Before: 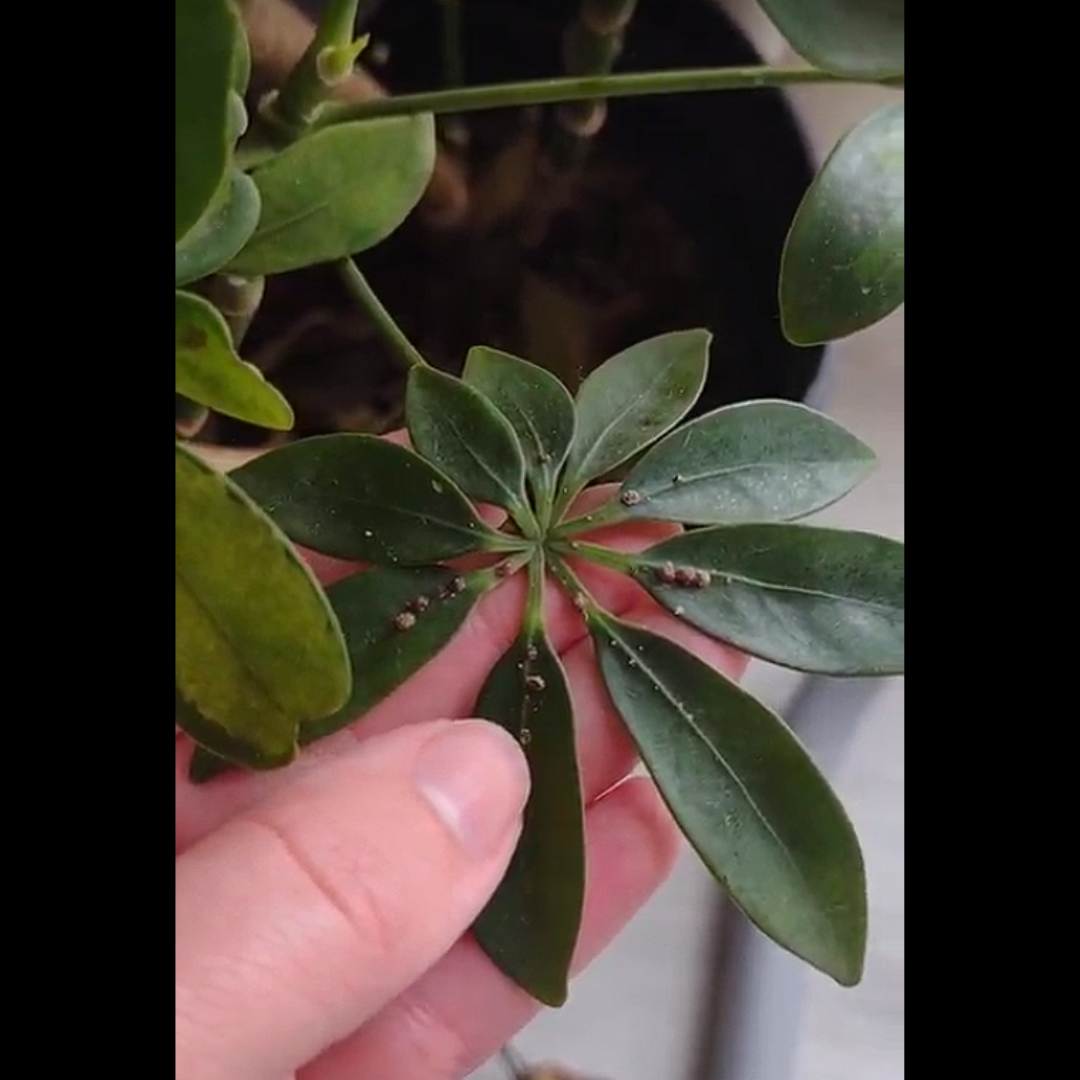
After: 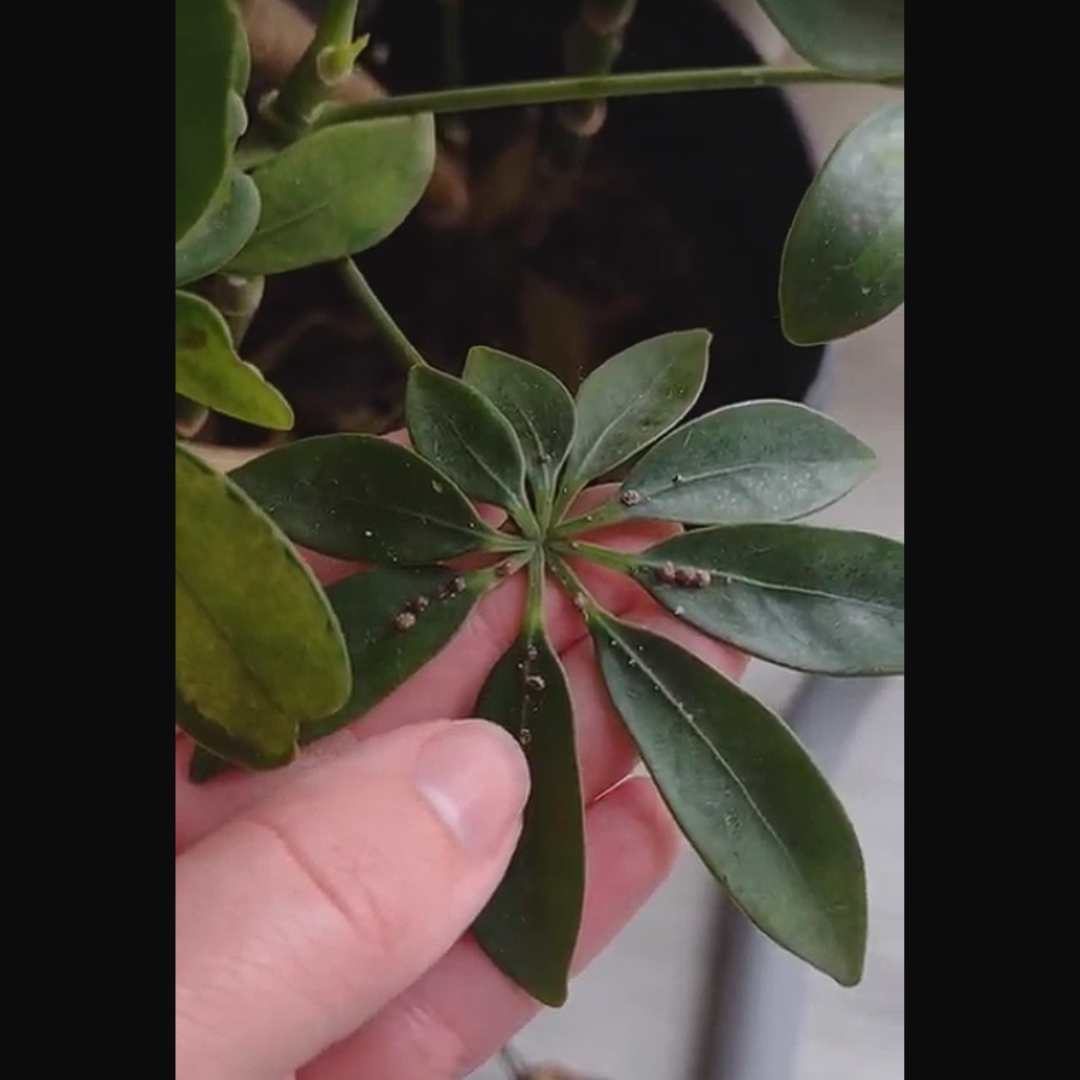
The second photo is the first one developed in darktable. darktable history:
contrast brightness saturation: contrast -0.082, brightness -0.038, saturation -0.112
